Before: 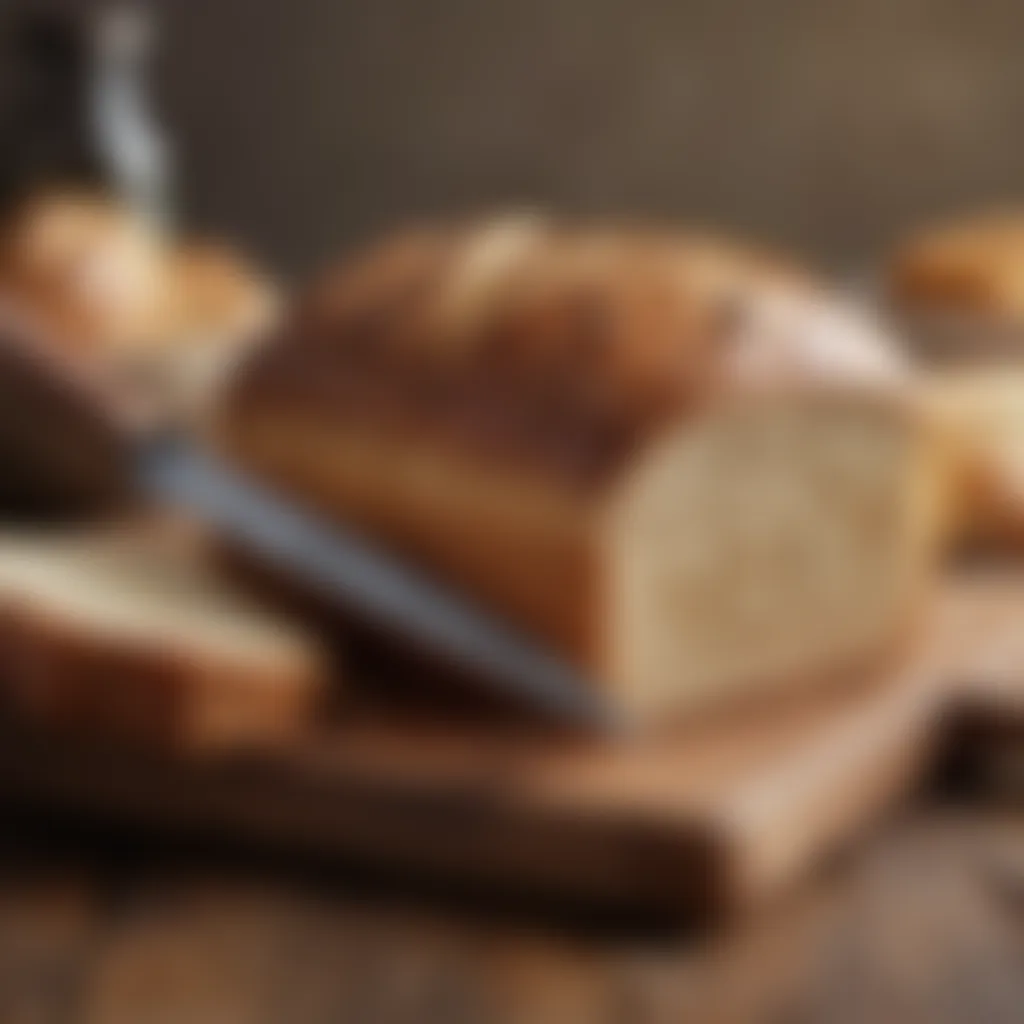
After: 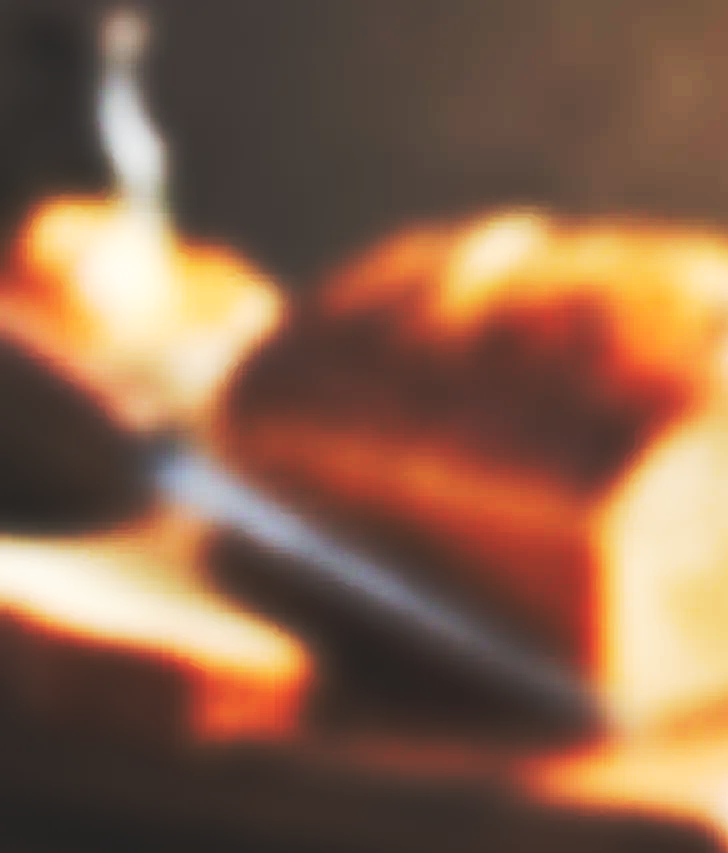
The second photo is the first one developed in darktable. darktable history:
base curve: curves: ch0 [(0, 0.015) (0.085, 0.116) (0.134, 0.298) (0.19, 0.545) (0.296, 0.764) (0.599, 0.982) (1, 1)], preserve colors none
crop: right 28.885%, bottom 16.626%
